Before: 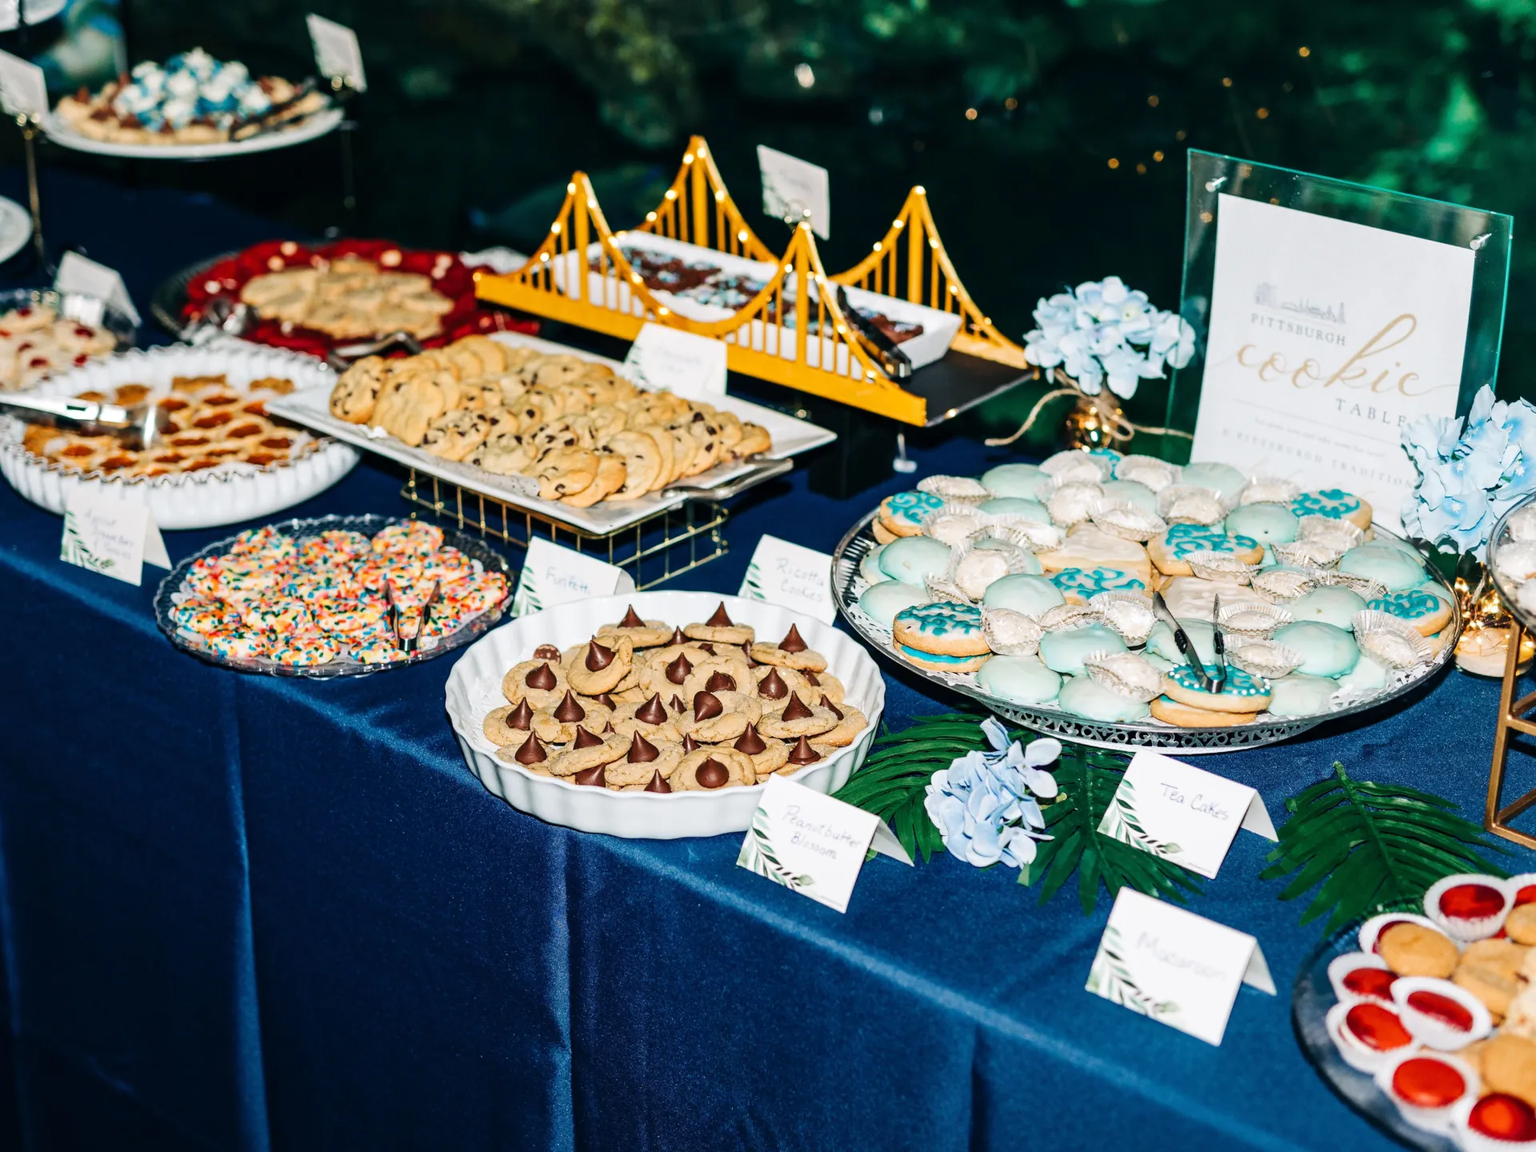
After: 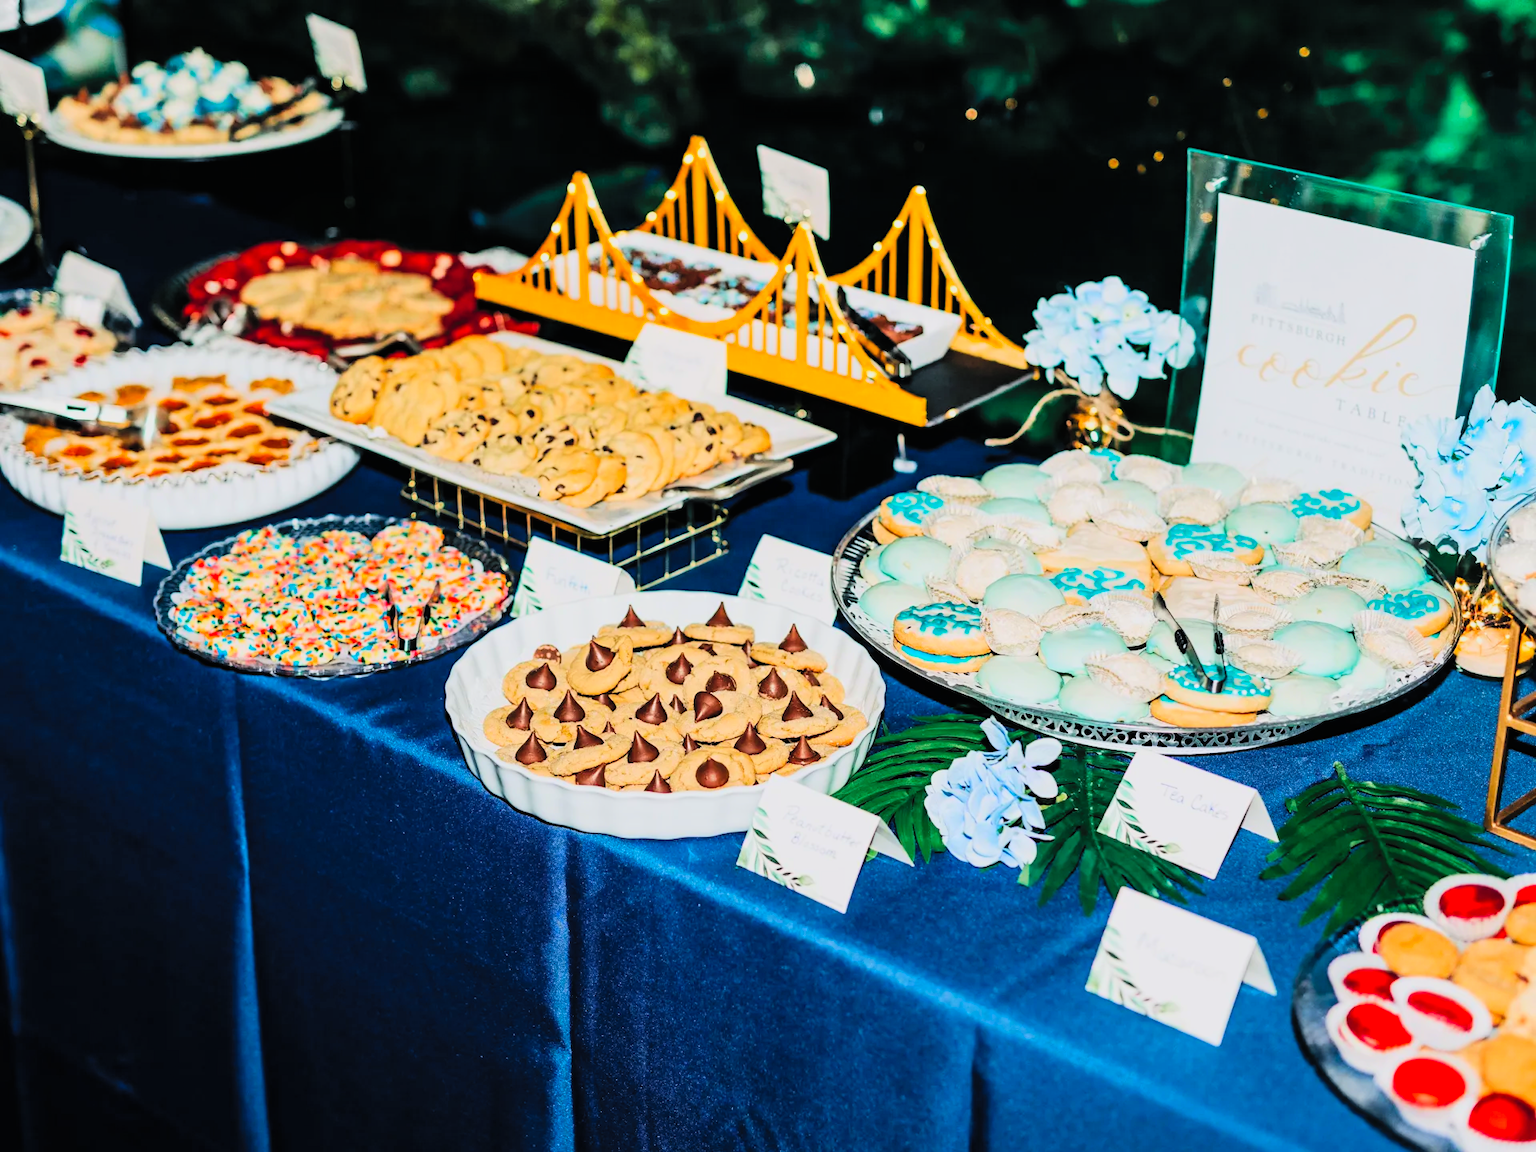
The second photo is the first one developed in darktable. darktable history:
contrast brightness saturation: contrast 0.07, brightness 0.18, saturation 0.4
tone equalizer: -8 EV -0.417 EV, -7 EV -0.389 EV, -6 EV -0.333 EV, -5 EV -0.222 EV, -3 EV 0.222 EV, -2 EV 0.333 EV, -1 EV 0.389 EV, +0 EV 0.417 EV, edges refinement/feathering 500, mask exposure compensation -1.57 EV, preserve details no
filmic rgb: black relative exposure -7.65 EV, white relative exposure 4.56 EV, hardness 3.61, color science v6 (2022)
